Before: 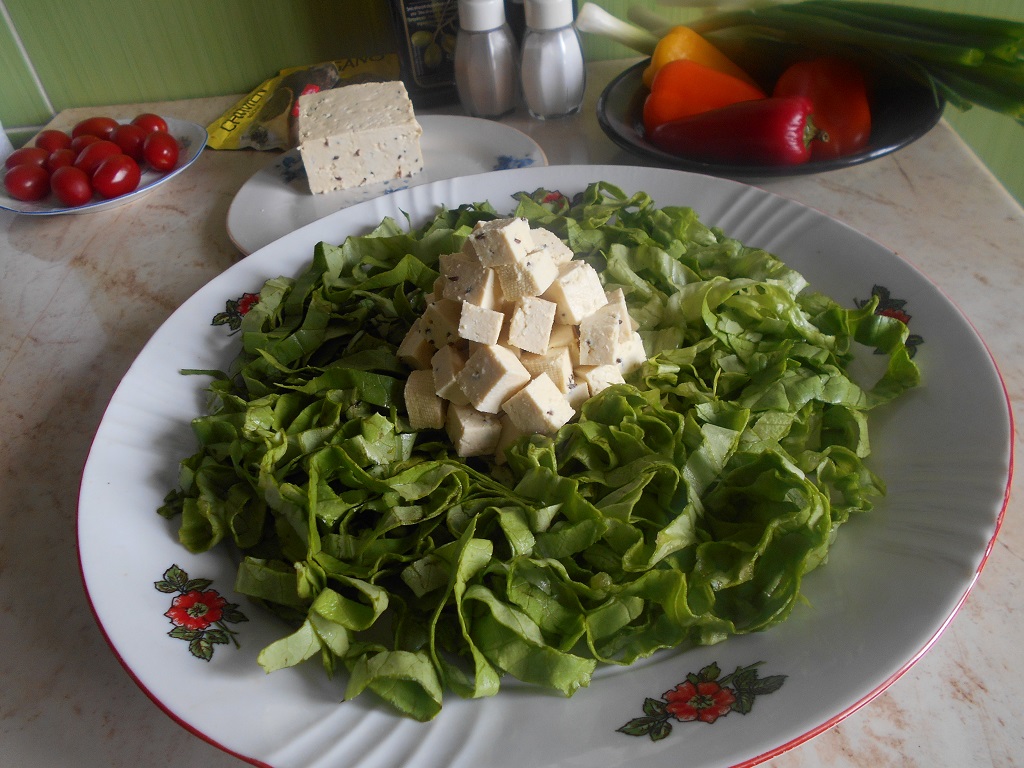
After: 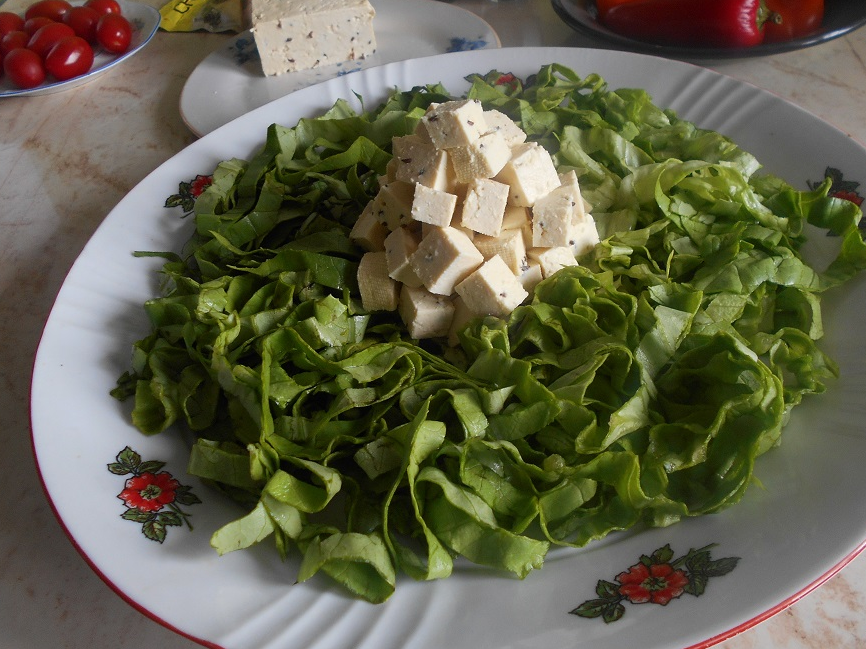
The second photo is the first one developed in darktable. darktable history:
crop and rotate: left 4.667%, top 15.366%, right 10.676%
